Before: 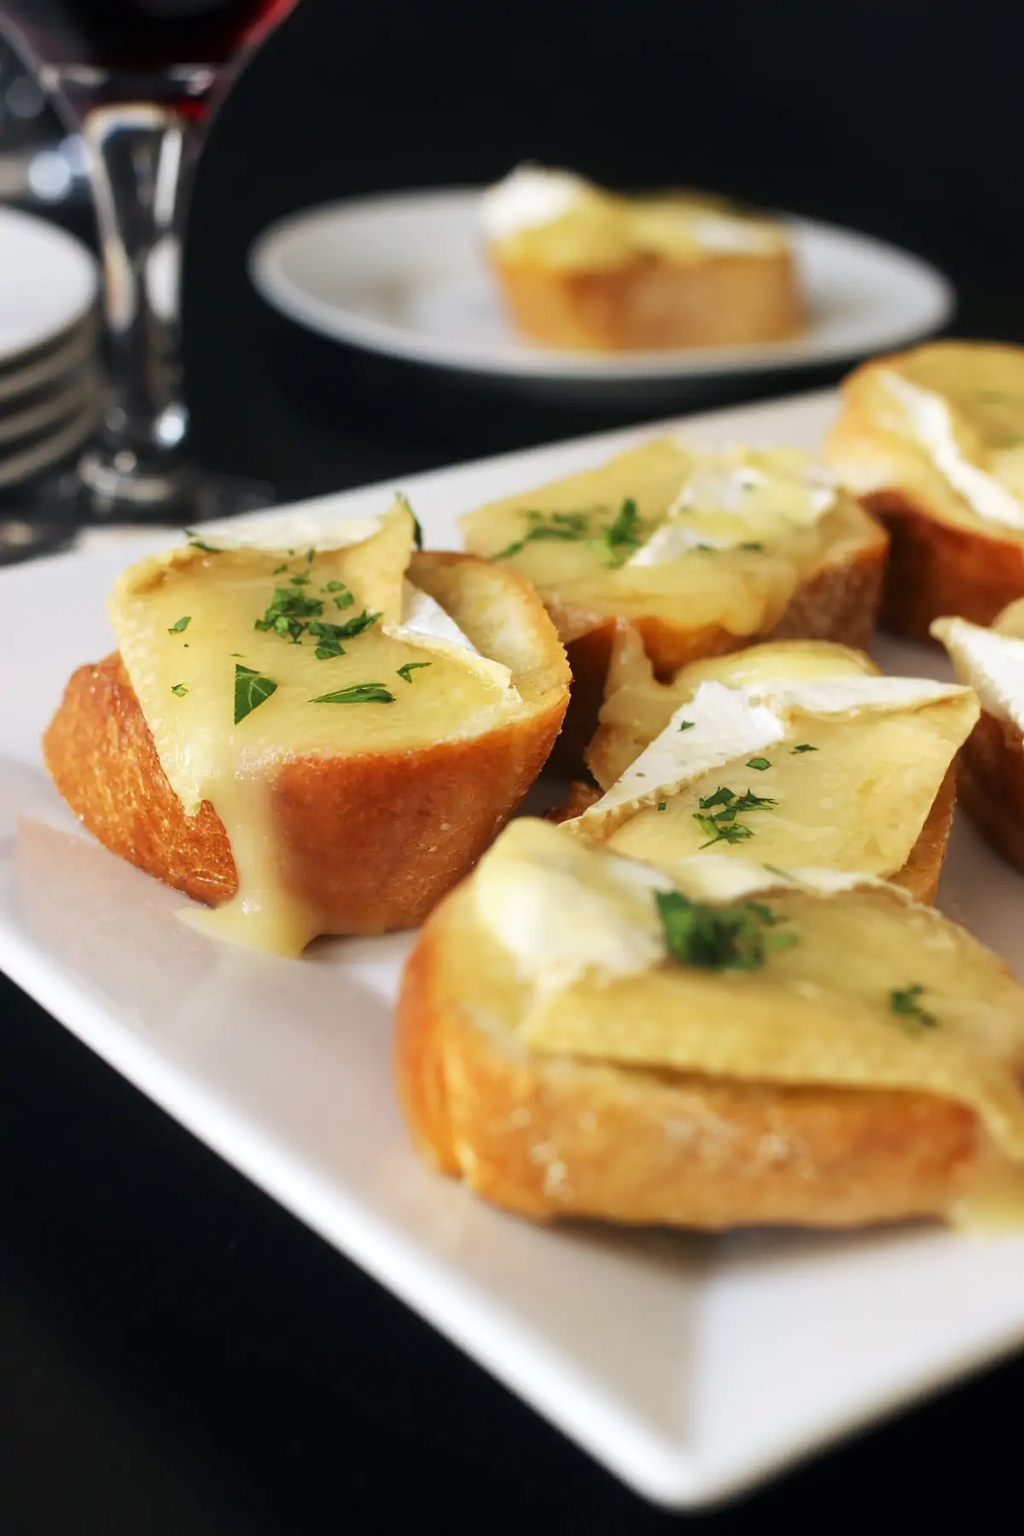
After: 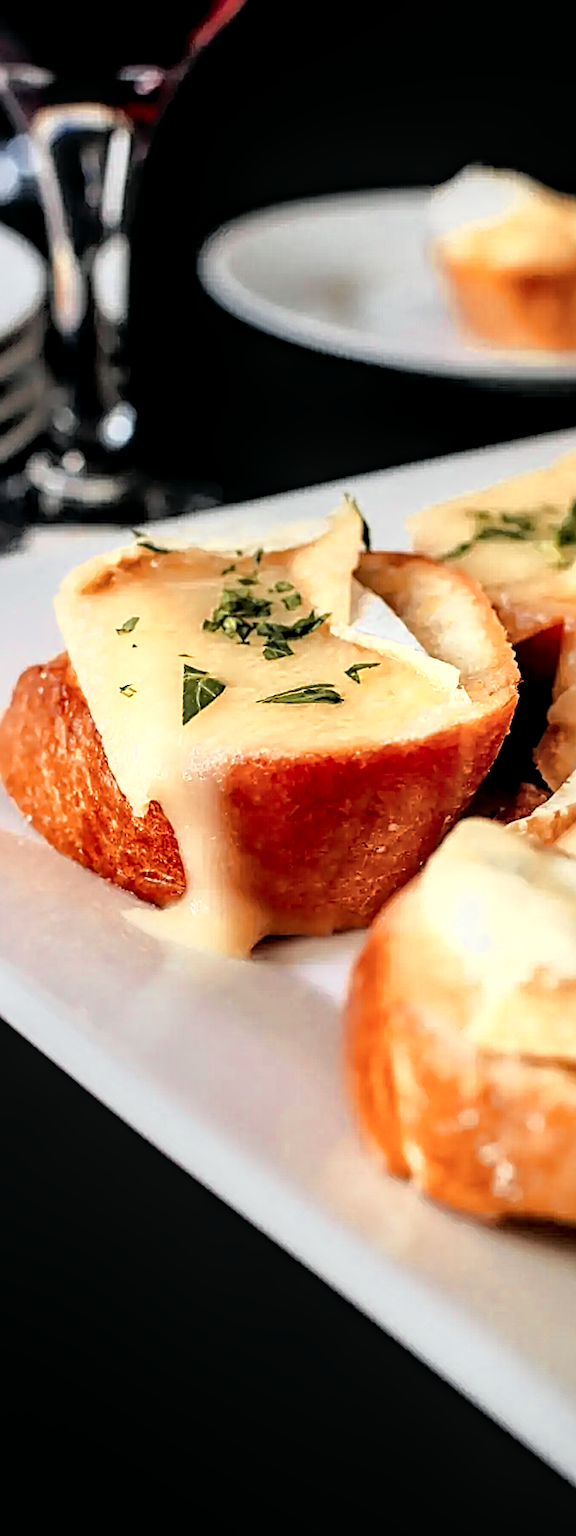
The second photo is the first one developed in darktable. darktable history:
tone curve: curves: ch0 [(0, 0) (0.105, 0.068) (0.181, 0.185) (0.28, 0.291) (0.384, 0.404) (0.485, 0.531) (0.638, 0.681) (0.795, 0.879) (1, 0.977)]; ch1 [(0, 0) (0.161, 0.092) (0.35, 0.33) (0.379, 0.401) (0.456, 0.469) (0.504, 0.5) (0.512, 0.514) (0.58, 0.597) (0.635, 0.646) (1, 1)]; ch2 [(0, 0) (0.371, 0.362) (0.437, 0.437) (0.5, 0.5) (0.53, 0.523) (0.56, 0.58) (0.622, 0.606) (1, 1)], color space Lab, independent channels, preserve colors none
crop: left 5.114%, right 38.589%
local contrast: detail 150%
filmic rgb: black relative exposure -7.6 EV, white relative exposure 4.64 EV, threshold 3 EV, target black luminance 0%, hardness 3.55, latitude 50.51%, contrast 1.033, highlights saturation mix 10%, shadows ↔ highlights balance -0.198%, color science v4 (2020), enable highlight reconstruction true
color zones: curves: ch0 [(0, 0.473) (0.001, 0.473) (0.226, 0.548) (0.4, 0.589) (0.525, 0.54) (0.728, 0.403) (0.999, 0.473) (1, 0.473)]; ch1 [(0, 0.619) (0.001, 0.619) (0.234, 0.388) (0.4, 0.372) (0.528, 0.422) (0.732, 0.53) (0.999, 0.619) (1, 0.619)]; ch2 [(0, 0.547) (0.001, 0.547) (0.226, 0.45) (0.4, 0.525) (0.525, 0.585) (0.8, 0.511) (0.999, 0.547) (1, 0.547)]
sharpen: radius 2.817, amount 0.715
vignetting: fall-off radius 60.92%
